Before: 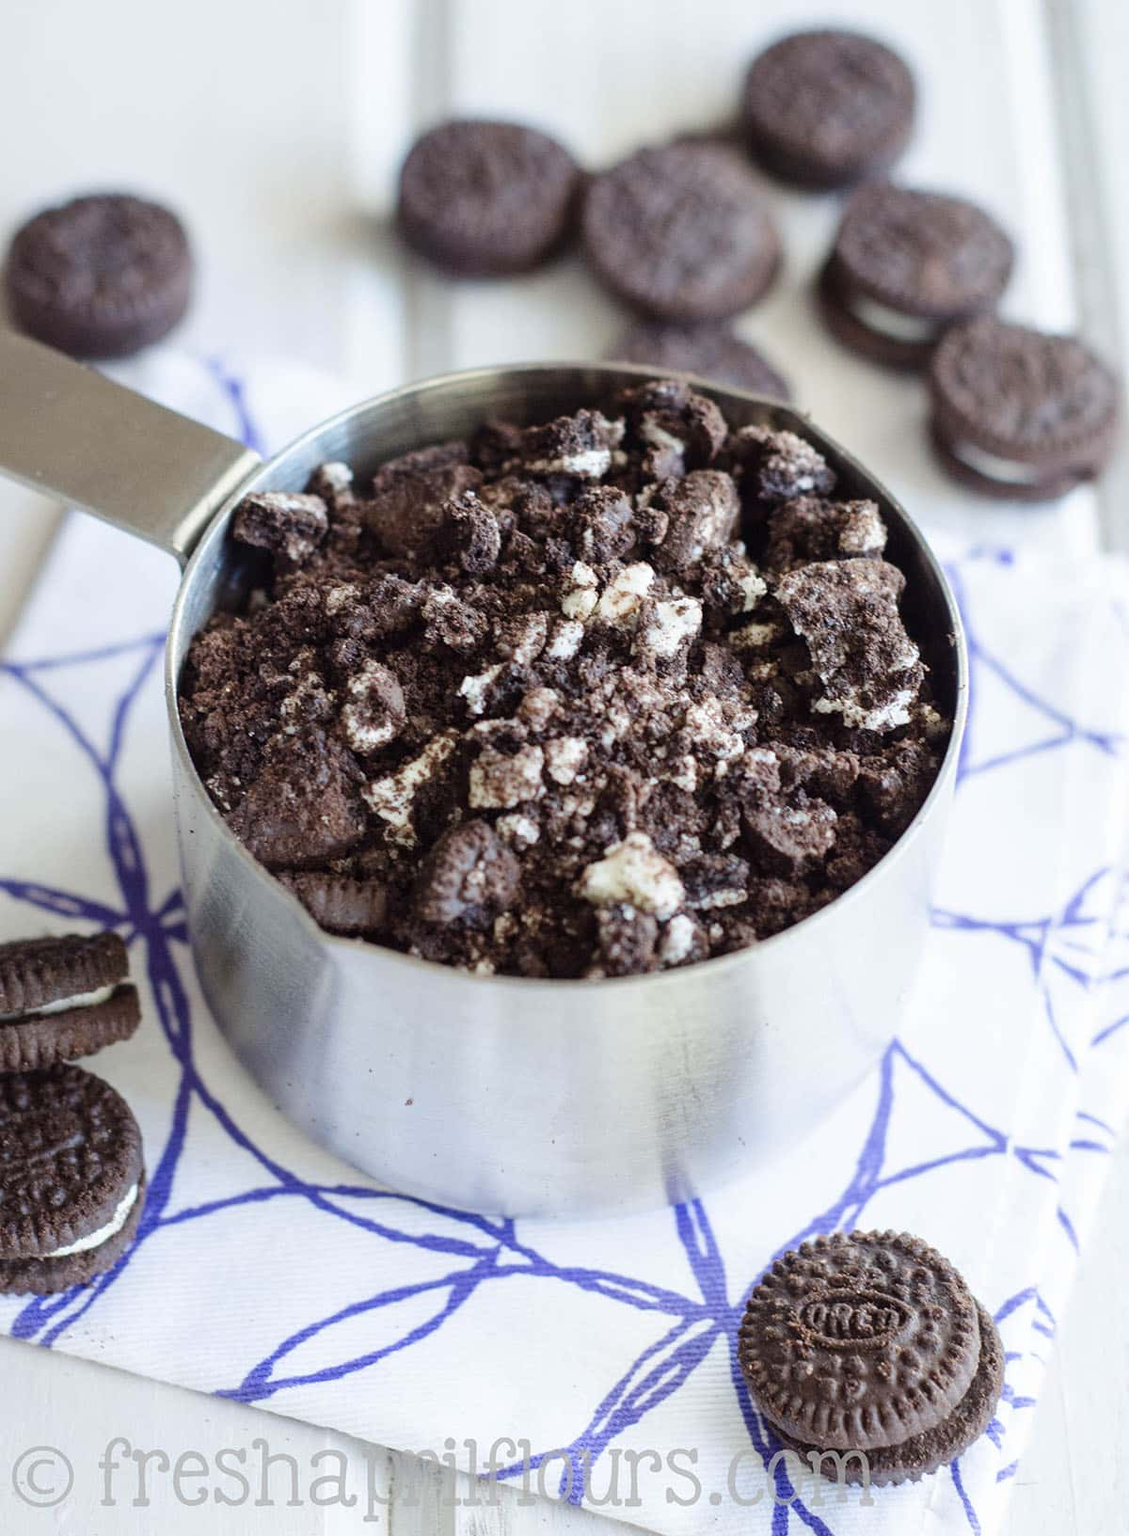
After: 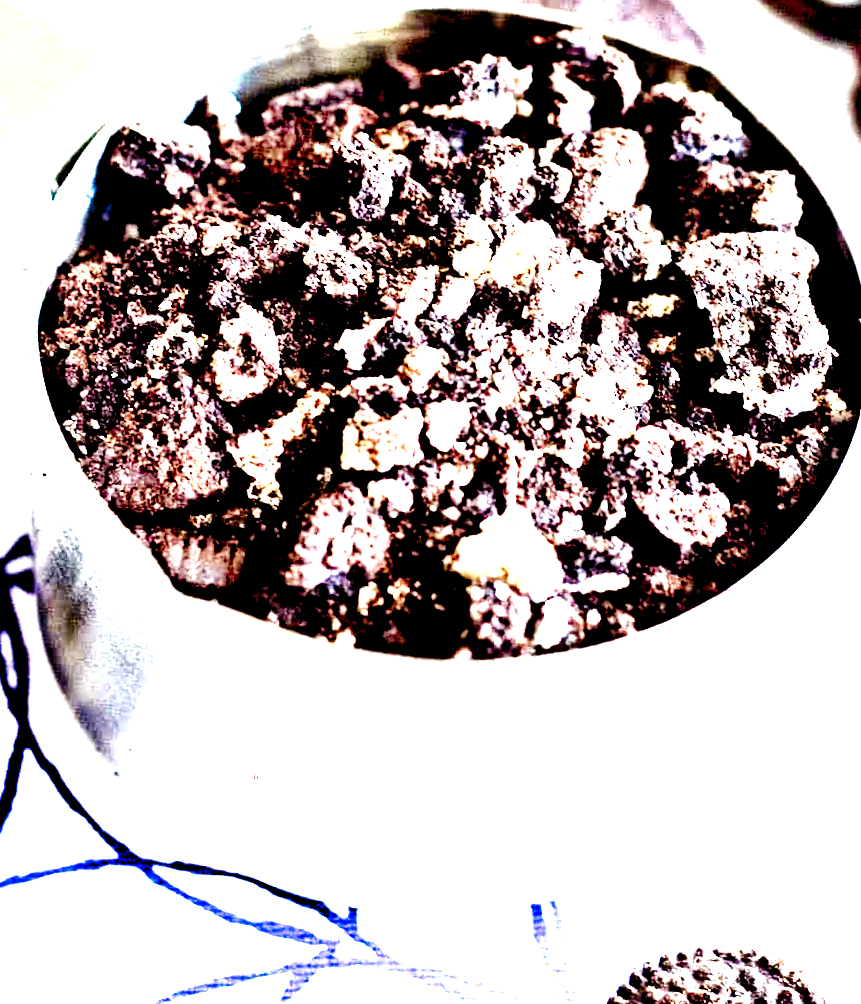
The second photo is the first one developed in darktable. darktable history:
exposure: exposure 0.656 EV, compensate highlight preservation false
base curve: curves: ch0 [(0, 0) (0.032, 0.025) (0.121, 0.166) (0.206, 0.329) (0.605, 0.79) (1, 1)], preserve colors none
tone curve: curves: ch0 [(0, 0) (0.003, 0.005) (0.011, 0.005) (0.025, 0.006) (0.044, 0.008) (0.069, 0.01) (0.1, 0.012) (0.136, 0.015) (0.177, 0.019) (0.224, 0.017) (0.277, 0.015) (0.335, 0.018) (0.399, 0.043) (0.468, 0.118) (0.543, 0.349) (0.623, 0.591) (0.709, 0.88) (0.801, 0.983) (0.898, 0.973) (1, 1)], color space Lab, independent channels, preserve colors none
haze removal: strength 0.296, distance 0.249, compatibility mode true, adaptive false
crop and rotate: angle -3.79°, left 9.8%, top 21.176%, right 12.074%, bottom 11.899%
levels: levels [0.036, 0.364, 0.827]
tone equalizer: -7 EV 0.152 EV, -6 EV 0.599 EV, -5 EV 1.16 EV, -4 EV 1.34 EV, -3 EV 1.14 EV, -2 EV 0.6 EV, -1 EV 0.156 EV
